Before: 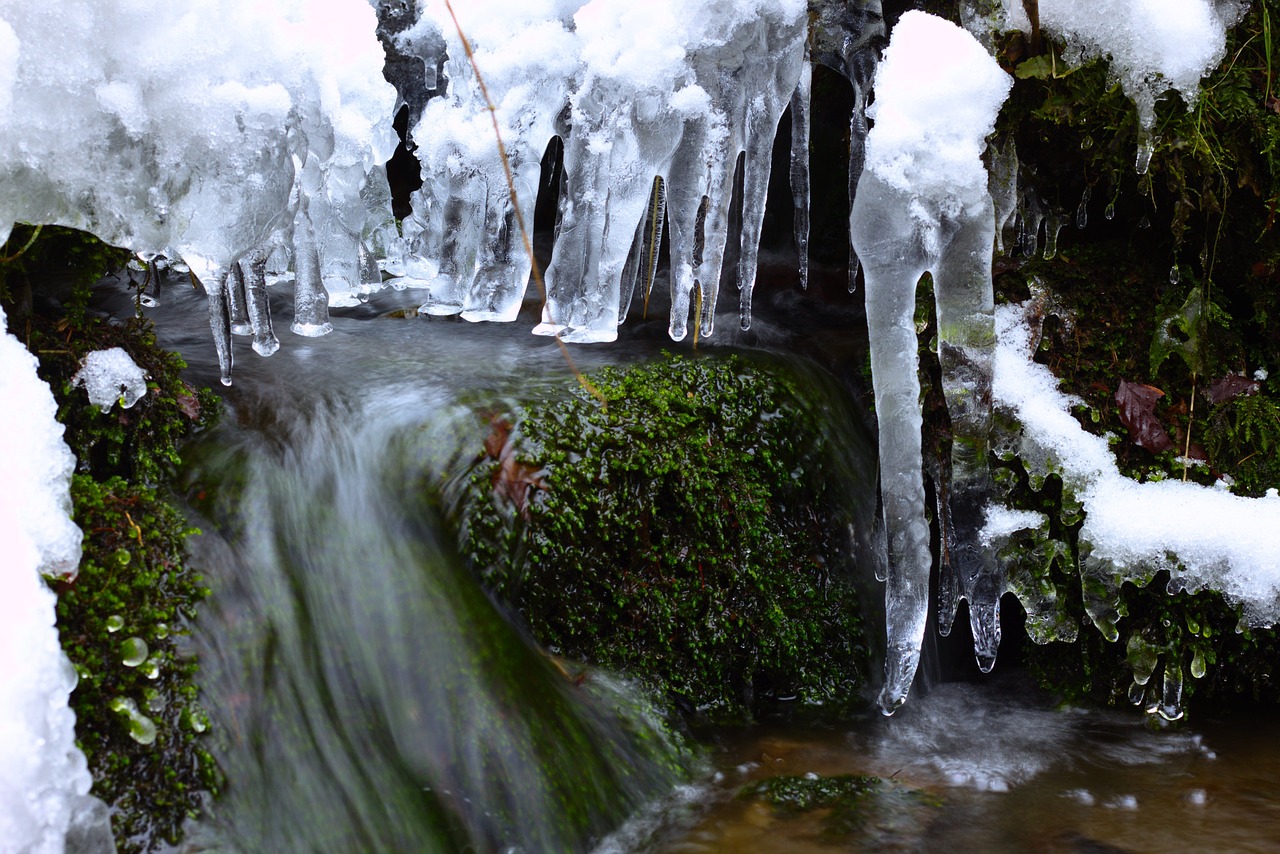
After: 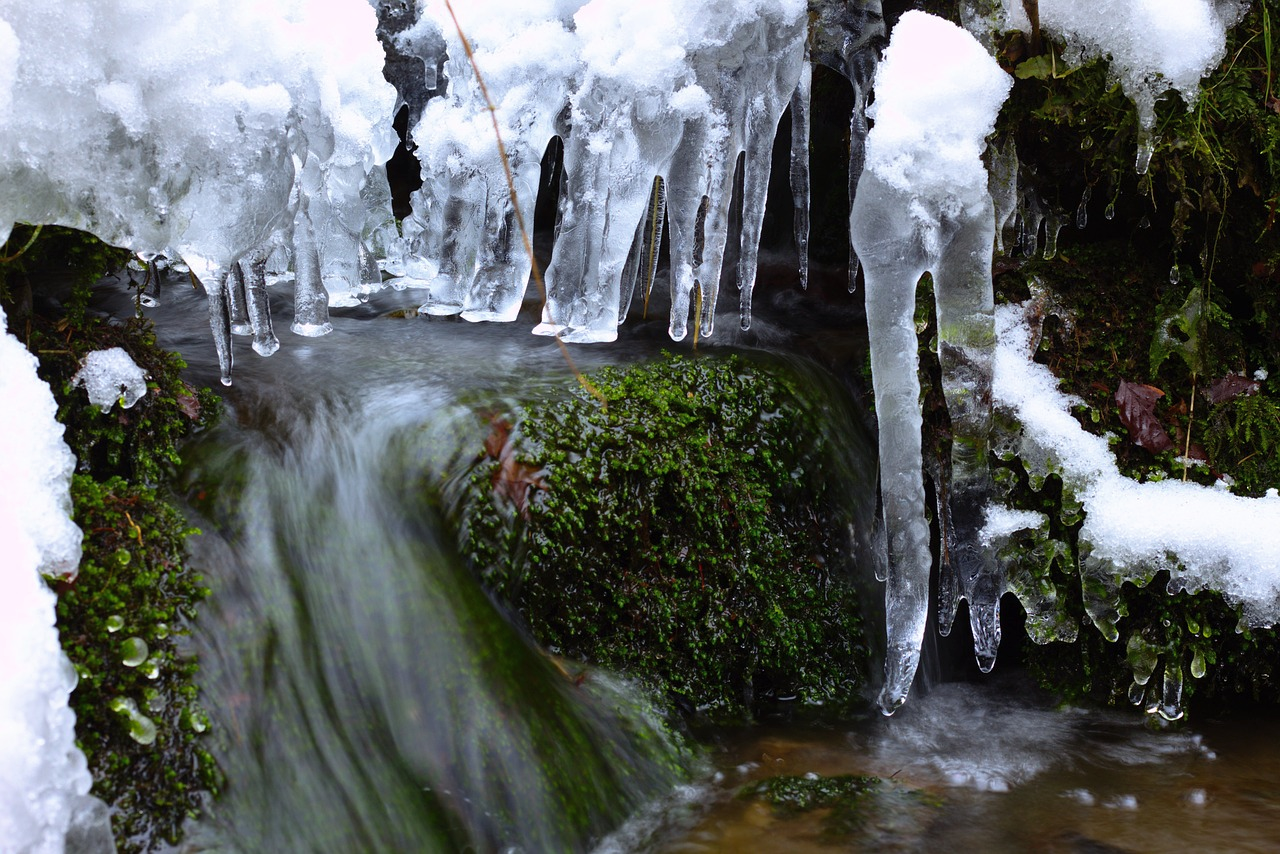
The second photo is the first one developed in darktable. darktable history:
shadows and highlights: shadows 25.74, highlights -24.72
